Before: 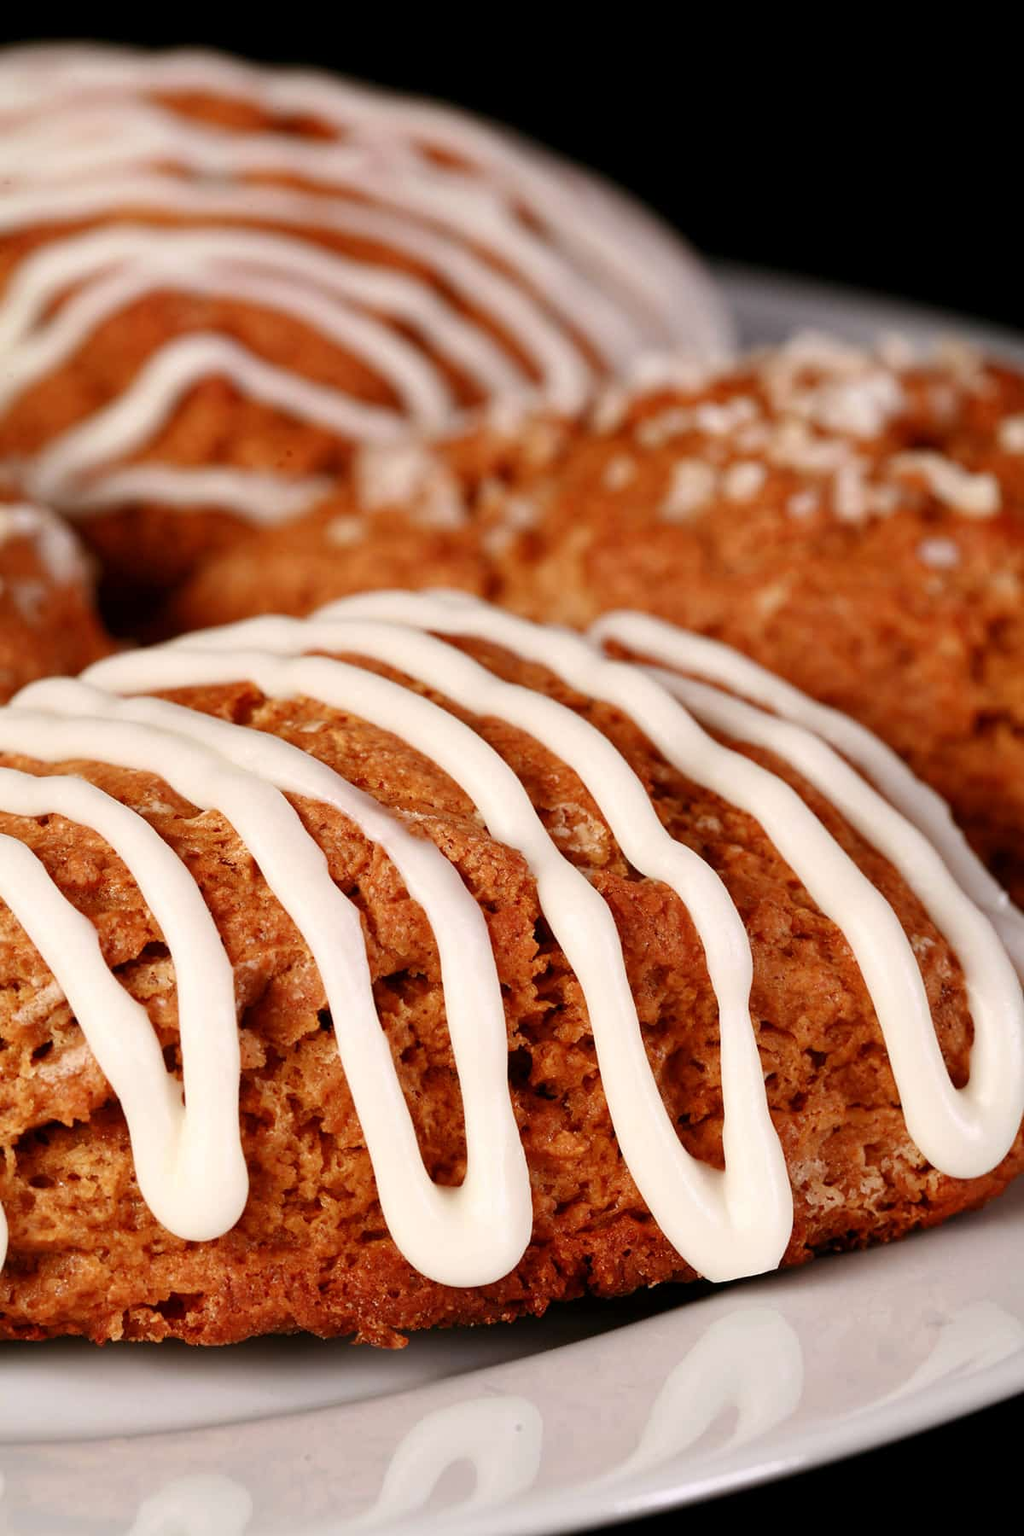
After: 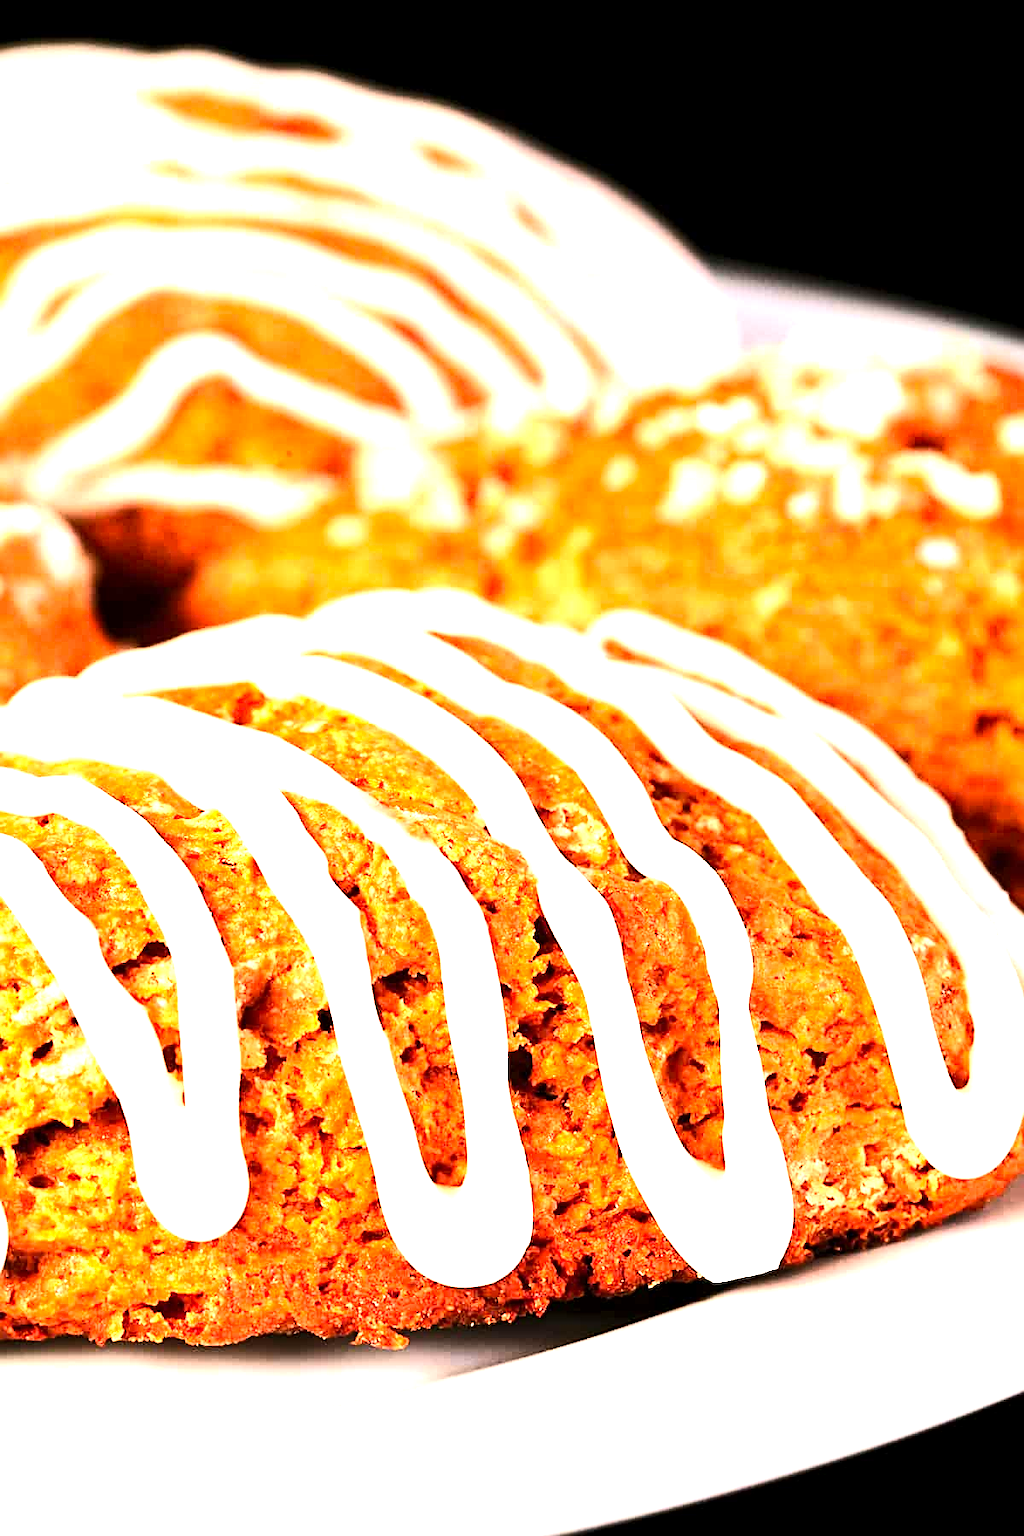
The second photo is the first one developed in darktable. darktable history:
tone equalizer: -8 EV -1.08 EV, -7 EV -1.01 EV, -6 EV -0.867 EV, -5 EV -0.578 EV, -3 EV 0.578 EV, -2 EV 0.867 EV, -1 EV 1.01 EV, +0 EV 1.08 EV, edges refinement/feathering 500, mask exposure compensation -1.57 EV, preserve details no
exposure: black level correction 0.001, exposure 1.735 EV, compensate highlight preservation false
sharpen: amount 0.55
contrast brightness saturation: contrast 0.2, brightness 0.15, saturation 0.14
